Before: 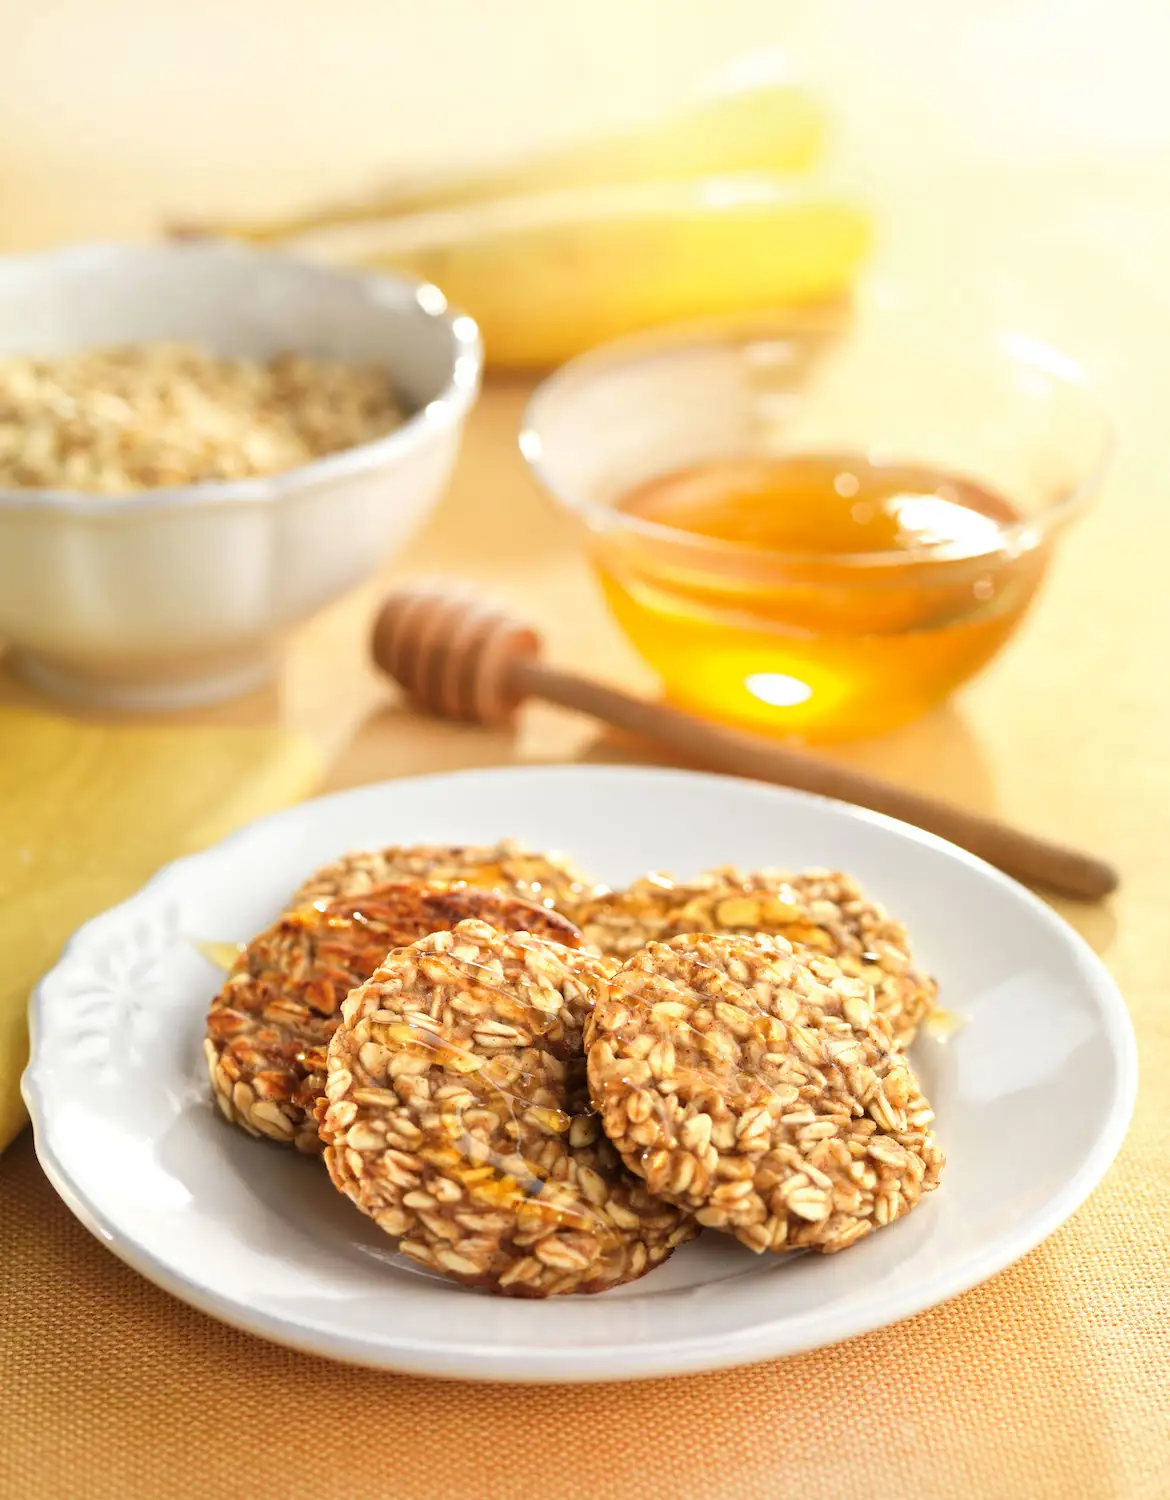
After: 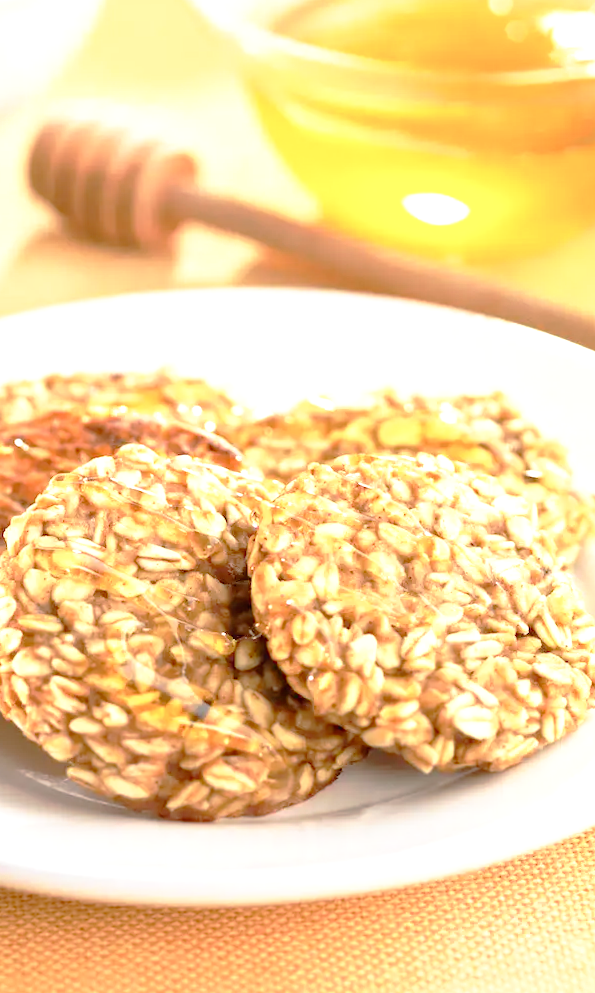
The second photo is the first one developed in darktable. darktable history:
exposure: black level correction 0, exposure 0.6 EV, compensate highlight preservation false
crop and rotate: left 29.237%, top 31.152%, right 19.807%
rotate and perspective: rotation -1°, crop left 0.011, crop right 0.989, crop top 0.025, crop bottom 0.975
tone curve: curves: ch0 [(0, 0) (0.003, 0.007) (0.011, 0.011) (0.025, 0.021) (0.044, 0.04) (0.069, 0.07) (0.1, 0.129) (0.136, 0.187) (0.177, 0.254) (0.224, 0.325) (0.277, 0.398) (0.335, 0.461) (0.399, 0.513) (0.468, 0.571) (0.543, 0.624) (0.623, 0.69) (0.709, 0.777) (0.801, 0.86) (0.898, 0.953) (1, 1)], preserve colors none
